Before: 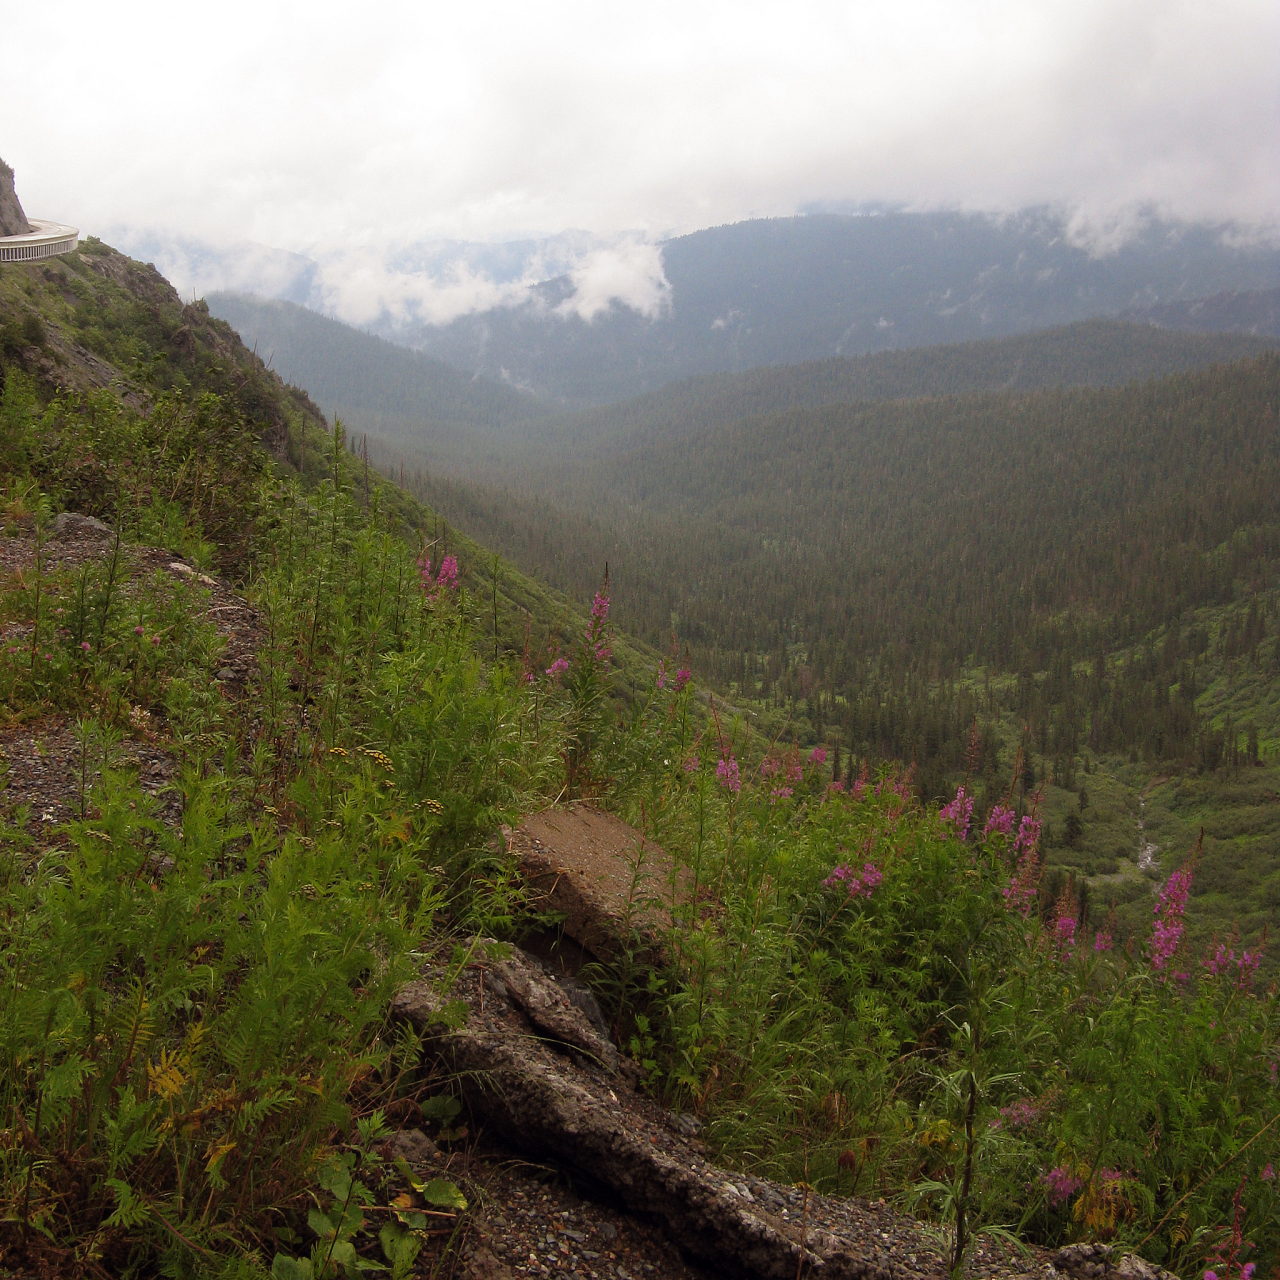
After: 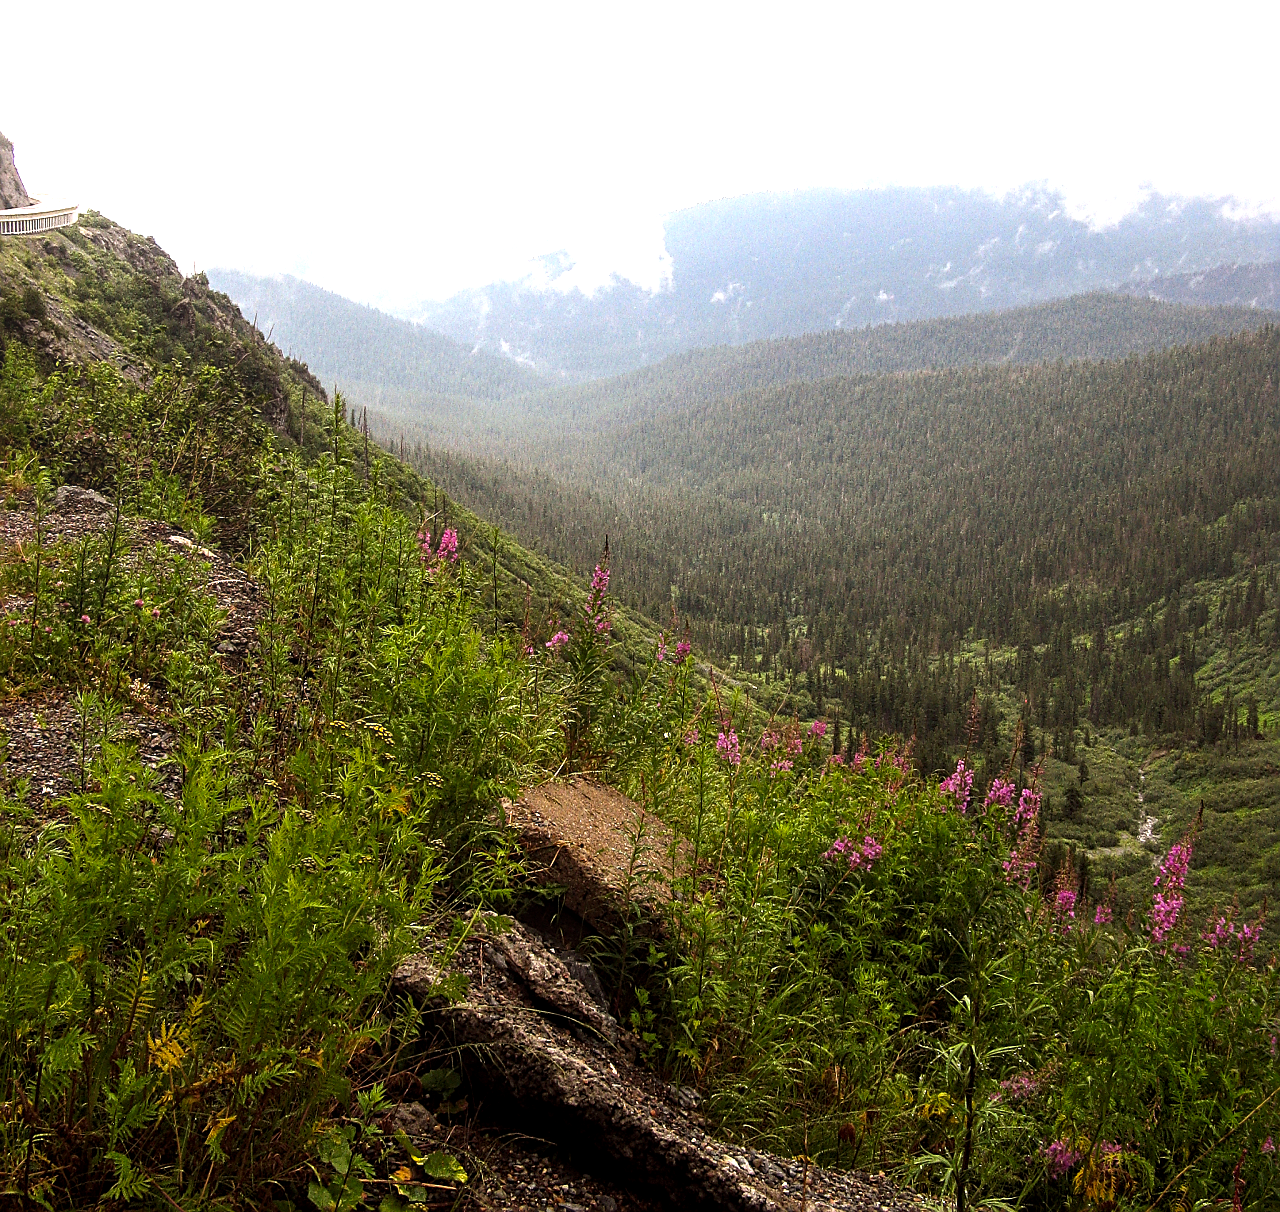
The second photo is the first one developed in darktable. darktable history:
contrast brightness saturation: contrast 0.102, brightness 0.03, saturation 0.091
exposure: black level correction 0.001, exposure 0.299 EV, compensate highlight preservation false
tone equalizer: -8 EV -1.05 EV, -7 EV -1.01 EV, -6 EV -0.904 EV, -5 EV -0.588 EV, -3 EV 0.55 EV, -2 EV 0.88 EV, -1 EV 1.01 EV, +0 EV 1.06 EV, edges refinement/feathering 500, mask exposure compensation -1.57 EV, preserve details no
crop and rotate: top 2.161%, bottom 3.089%
sharpen: amount 0.592
color balance rgb: perceptual saturation grading › global saturation 10.705%
local contrast: on, module defaults
